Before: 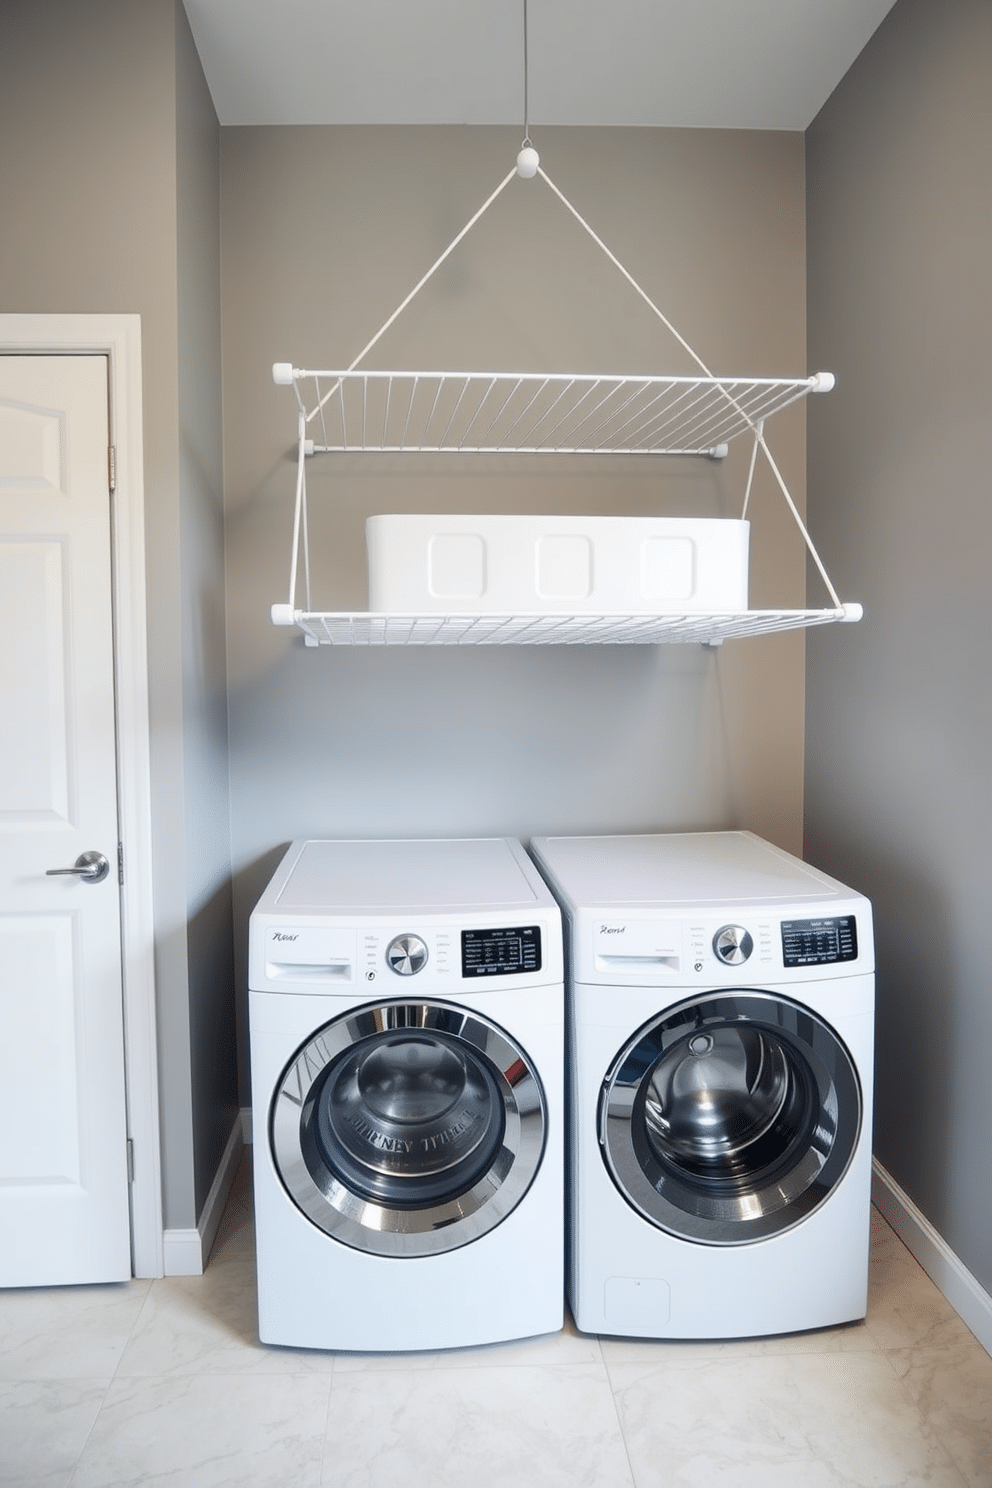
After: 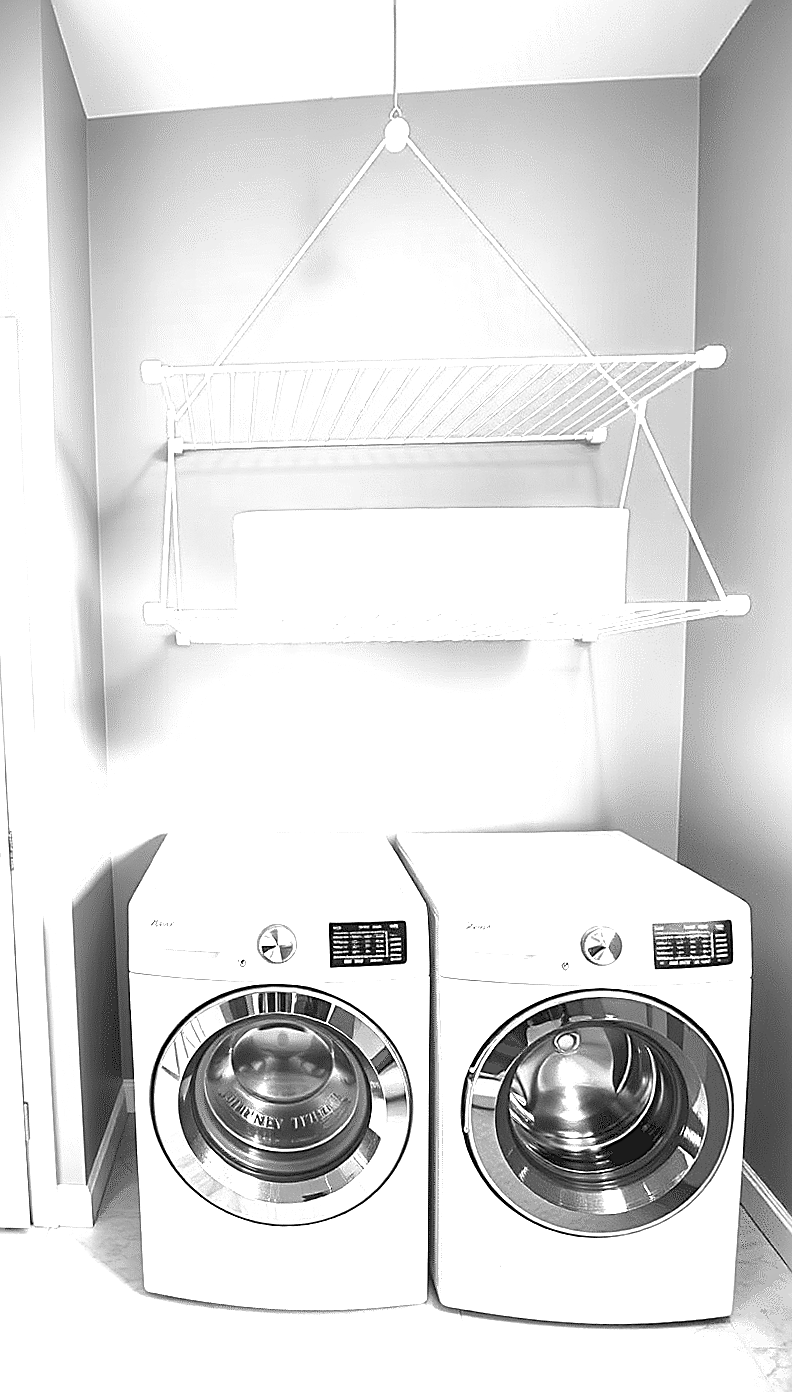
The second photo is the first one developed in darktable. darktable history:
monochrome: on, module defaults
sharpen: radius 1.685, amount 1.294
crop: left 8.026%, right 7.374%
rotate and perspective: rotation 0.062°, lens shift (vertical) 0.115, lens shift (horizontal) -0.133, crop left 0.047, crop right 0.94, crop top 0.061, crop bottom 0.94
local contrast: highlights 100%, shadows 100%, detail 120%, midtone range 0.2
exposure: black level correction 0, exposure 1.5 EV, compensate exposure bias true, compensate highlight preservation false
shadows and highlights: shadows 25, highlights -25
